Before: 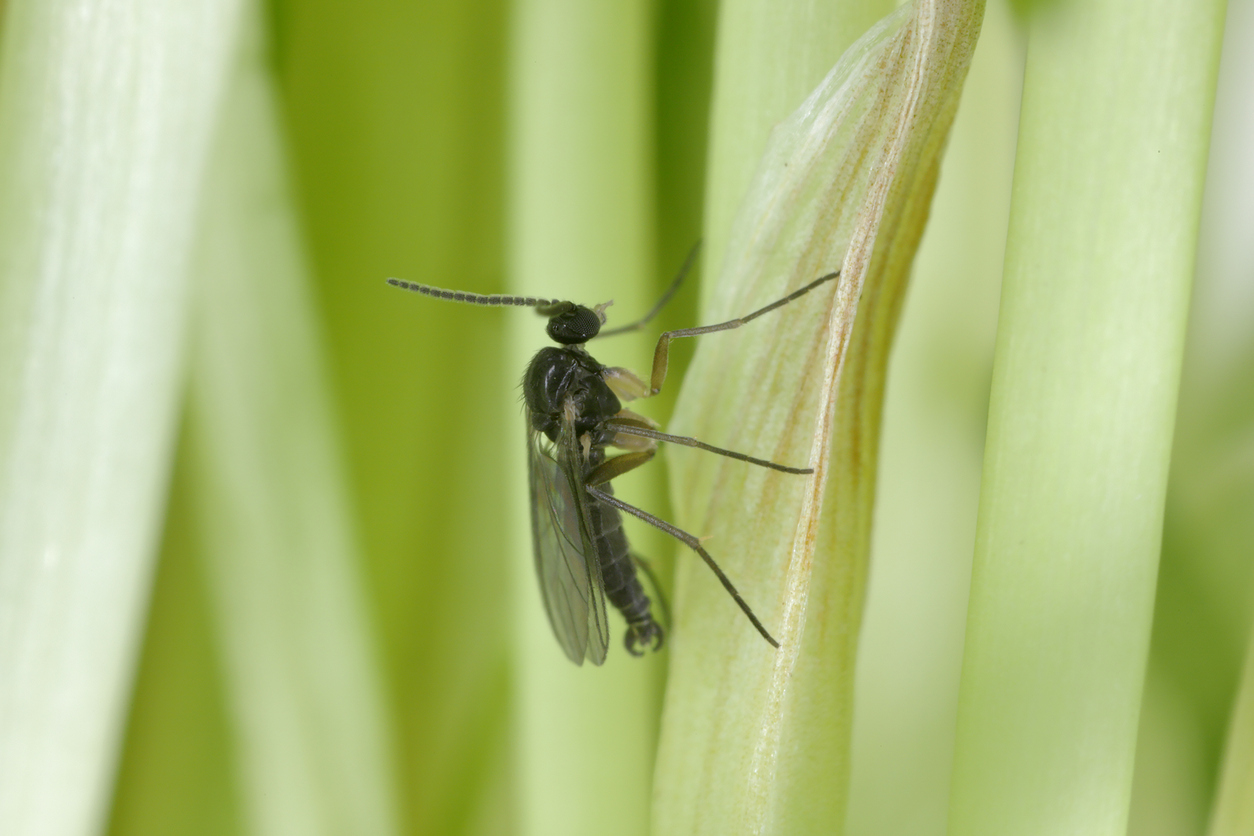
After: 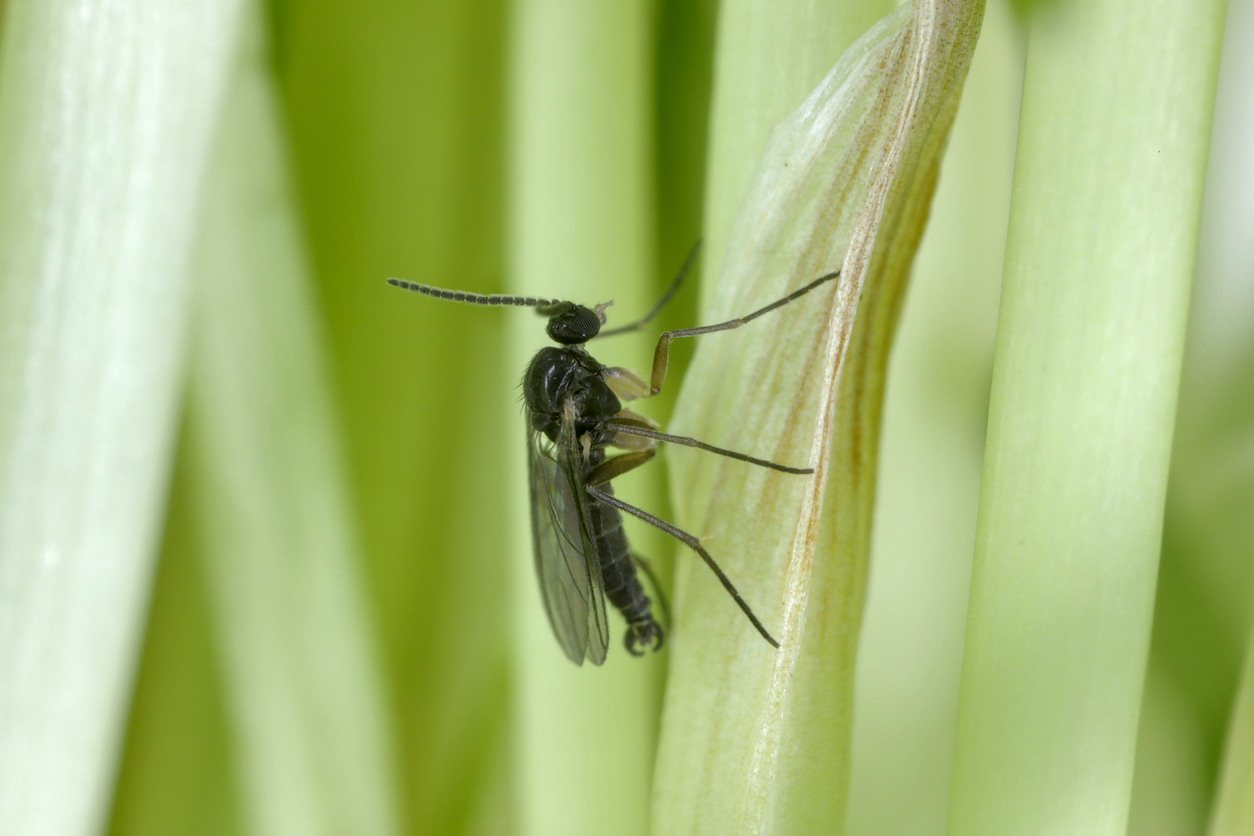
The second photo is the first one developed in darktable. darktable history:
local contrast: detail 130%
white balance: red 0.982, blue 1.018
